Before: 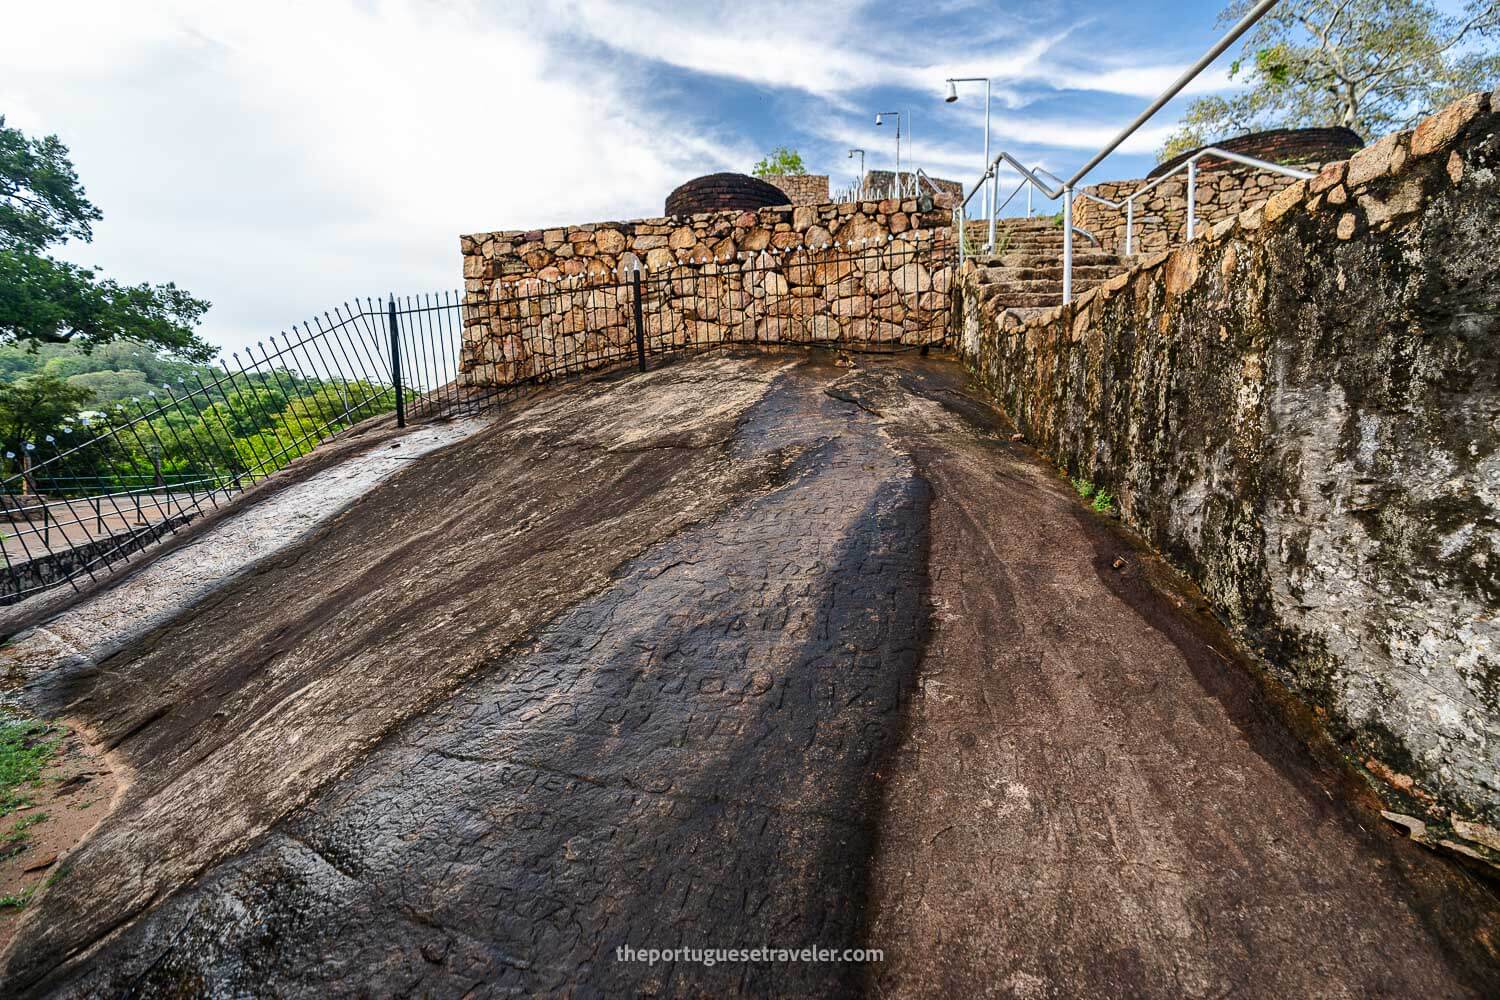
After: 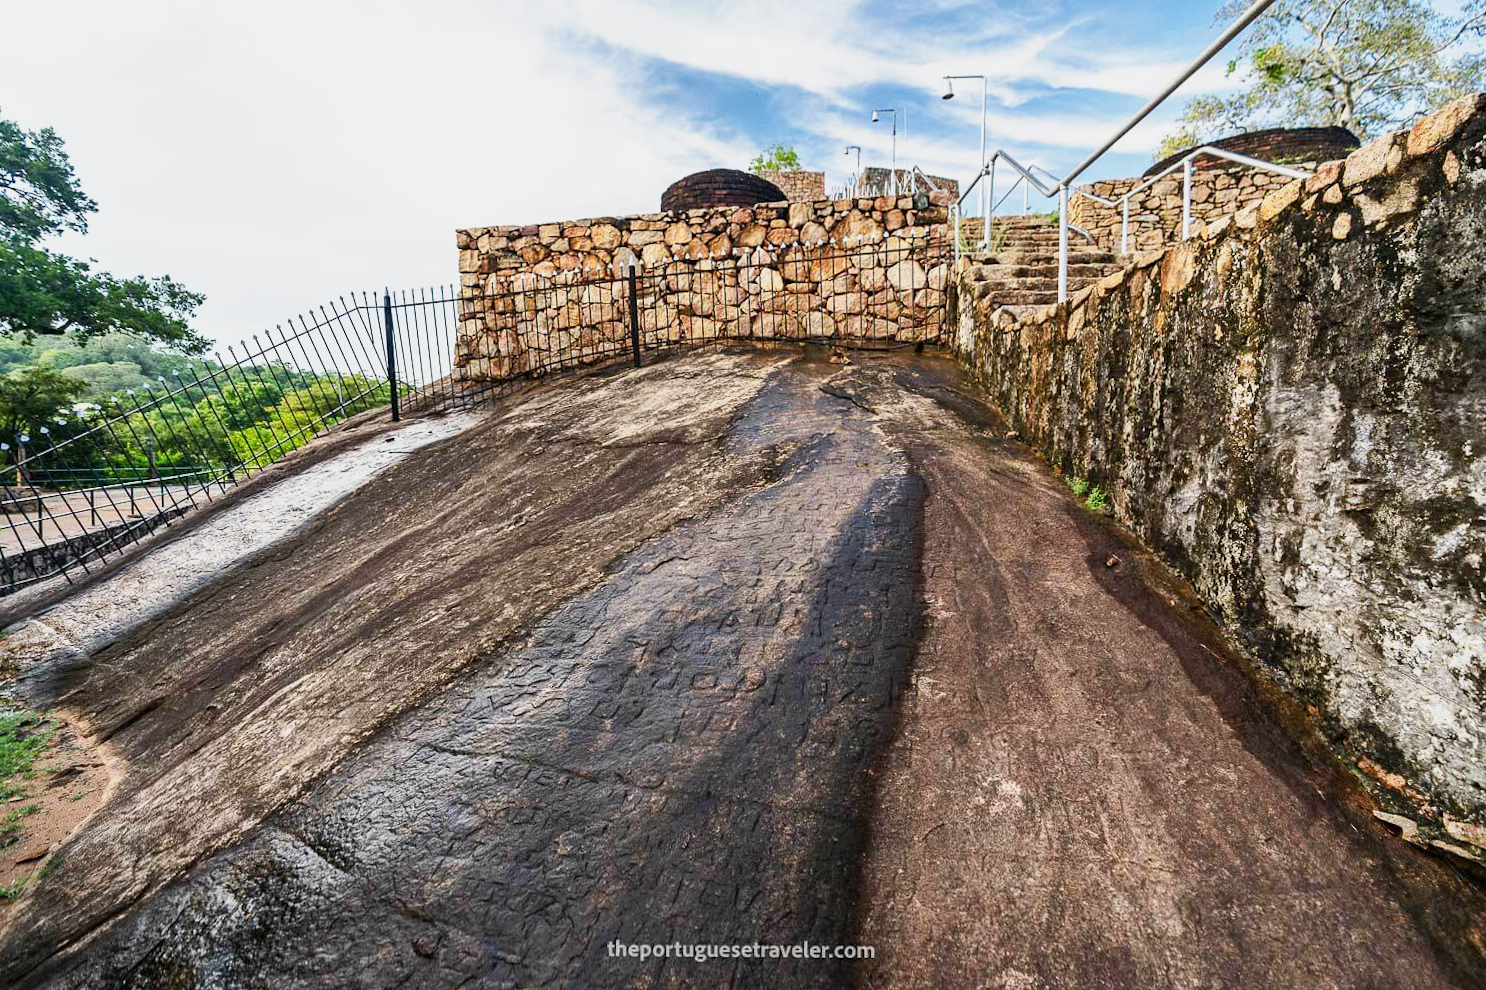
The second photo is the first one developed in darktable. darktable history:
base curve: curves: ch0 [(0, 0) (0.088, 0.125) (0.176, 0.251) (0.354, 0.501) (0.613, 0.749) (1, 0.877)], preserve colors none
crop and rotate: angle -0.348°
